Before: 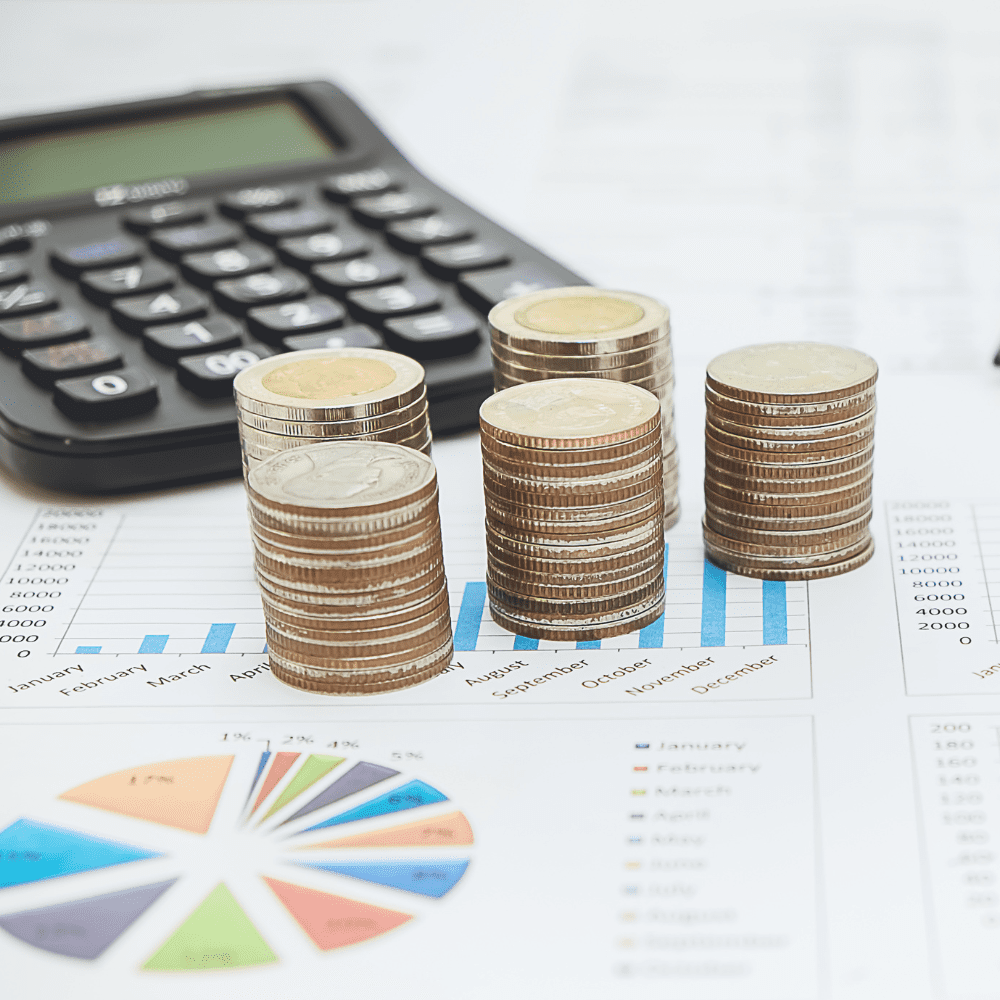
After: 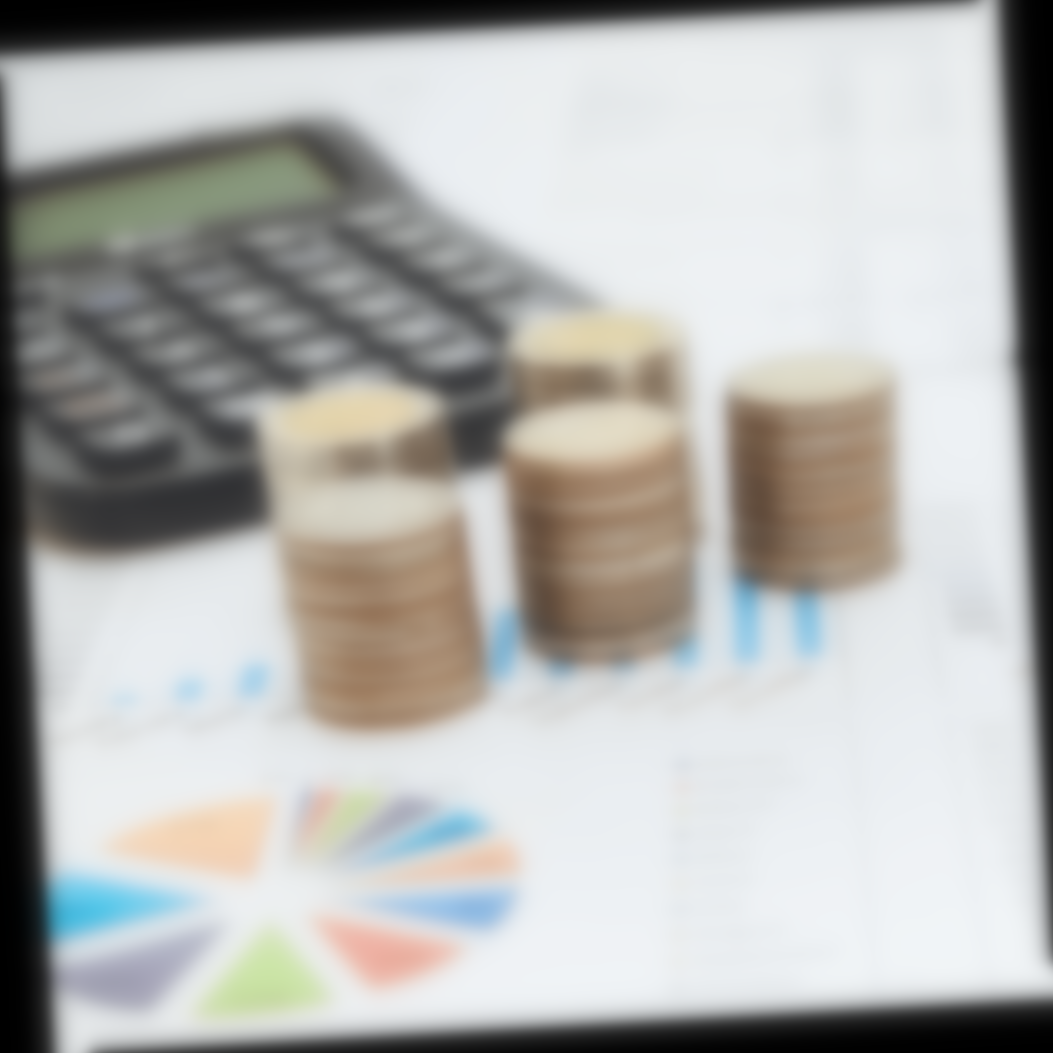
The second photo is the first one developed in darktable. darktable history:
lowpass: on, module defaults
rotate and perspective: rotation -3.18°, automatic cropping off
